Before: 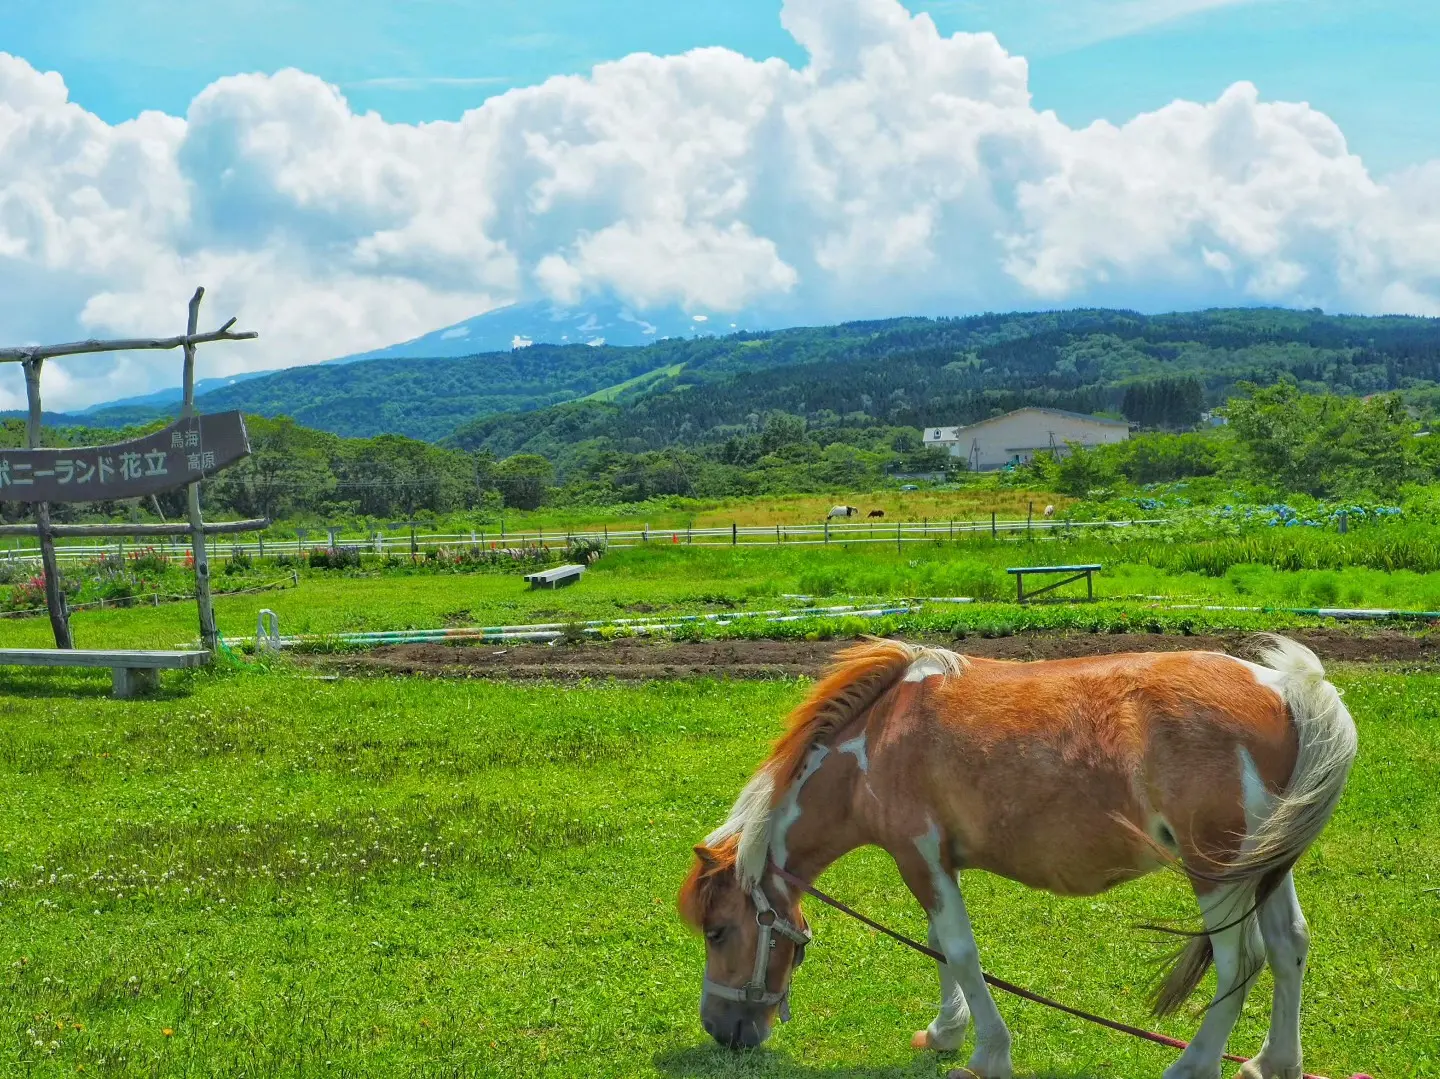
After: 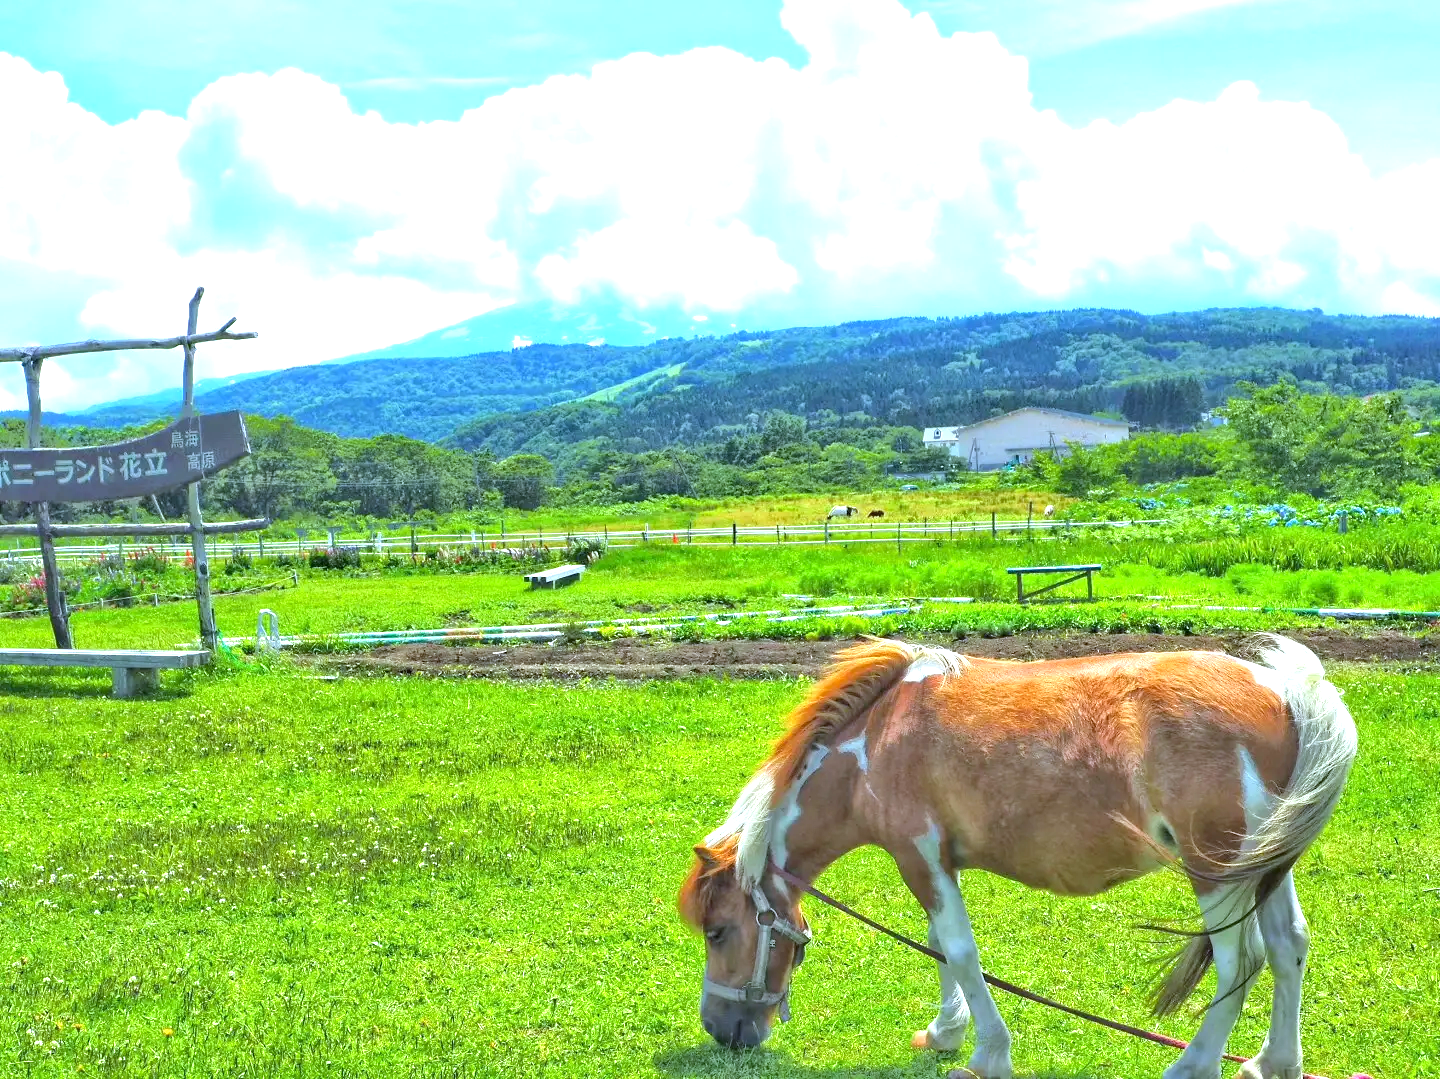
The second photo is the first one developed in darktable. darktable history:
white balance: red 0.926, green 1.003, blue 1.133
exposure: black level correction 0.001, exposure 1.129 EV, compensate exposure bias true, compensate highlight preservation false
levels: levels [0, 0.492, 0.984]
